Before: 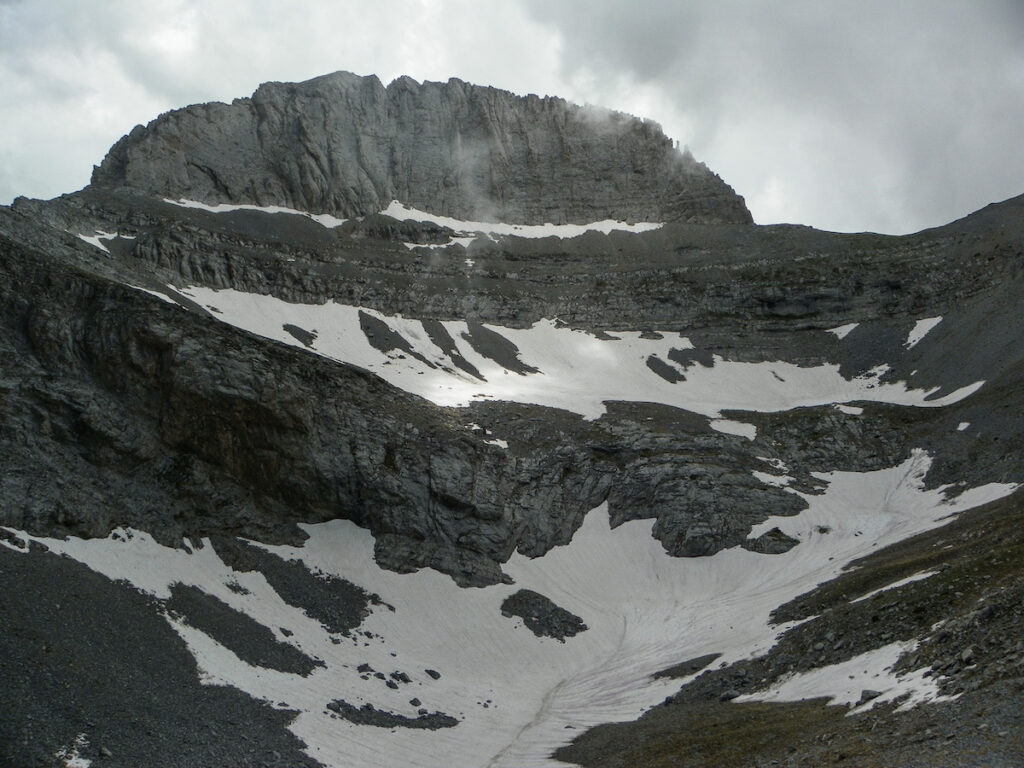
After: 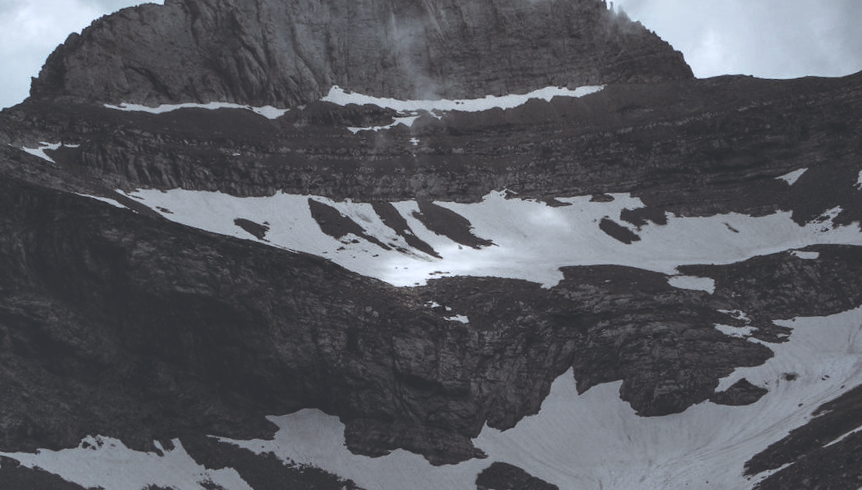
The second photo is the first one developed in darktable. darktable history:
color balance rgb: shadows lift › chroma 9.92%, shadows lift › hue 45.12°, power › luminance 3.26%, power › hue 231.93°, global offset › luminance 0.4%, global offset › chroma 0.21%, global offset › hue 255.02°
shadows and highlights: shadows 37.27, highlights -28.18, soften with gaussian
contrast brightness saturation: contrast 0.1, saturation -0.36
rgb curve: curves: ch0 [(0, 0.186) (0.314, 0.284) (0.775, 0.708) (1, 1)], compensate middle gray true, preserve colors none
color correction: highlights a* -0.772, highlights b* -8.92
crop and rotate: left 2.425%, top 11.305%, right 9.6%, bottom 15.08%
rotate and perspective: rotation -5°, crop left 0.05, crop right 0.952, crop top 0.11, crop bottom 0.89
